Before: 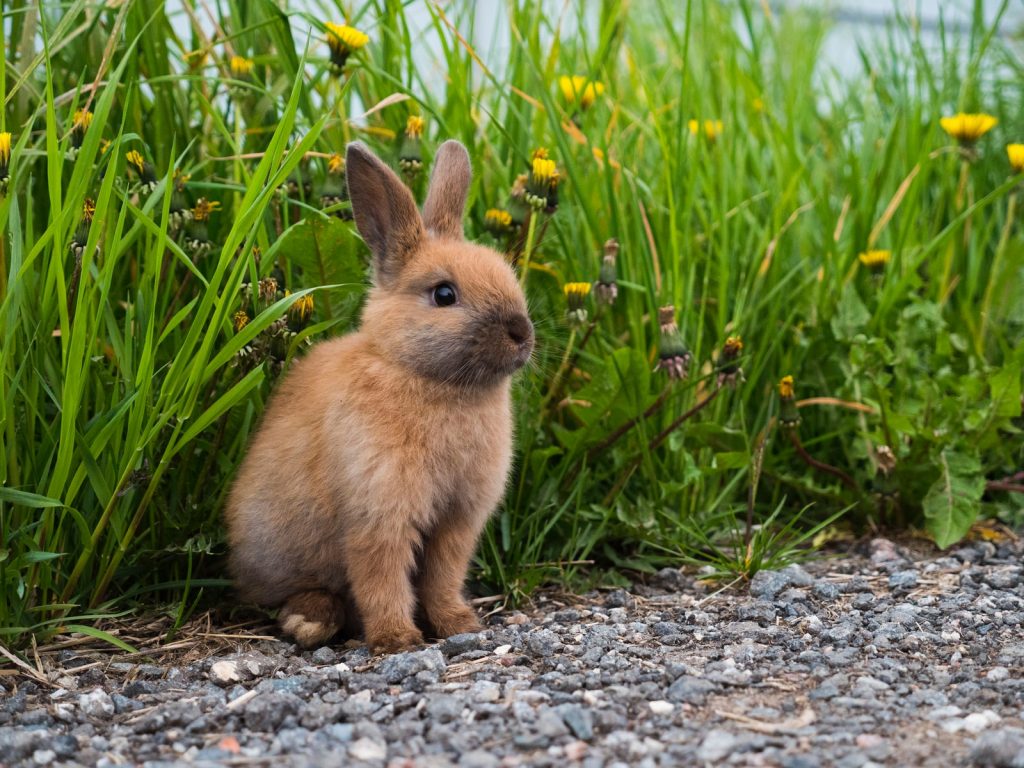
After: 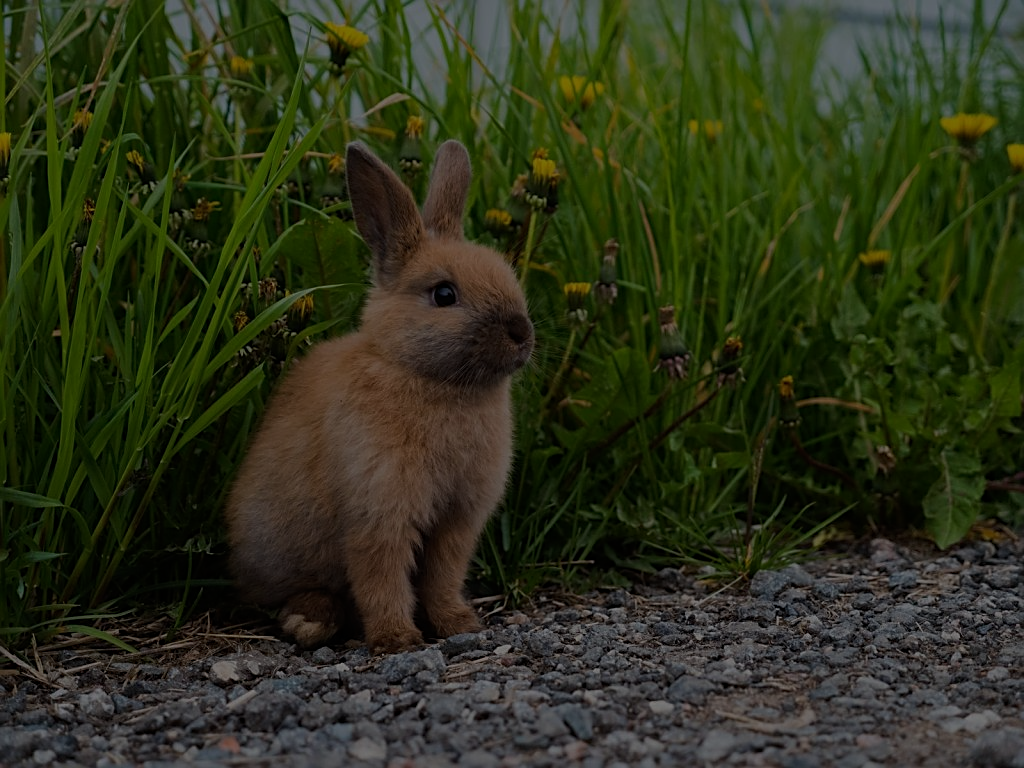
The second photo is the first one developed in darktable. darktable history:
exposure: exposure -2.446 EV, compensate highlight preservation false
sharpen: on, module defaults
